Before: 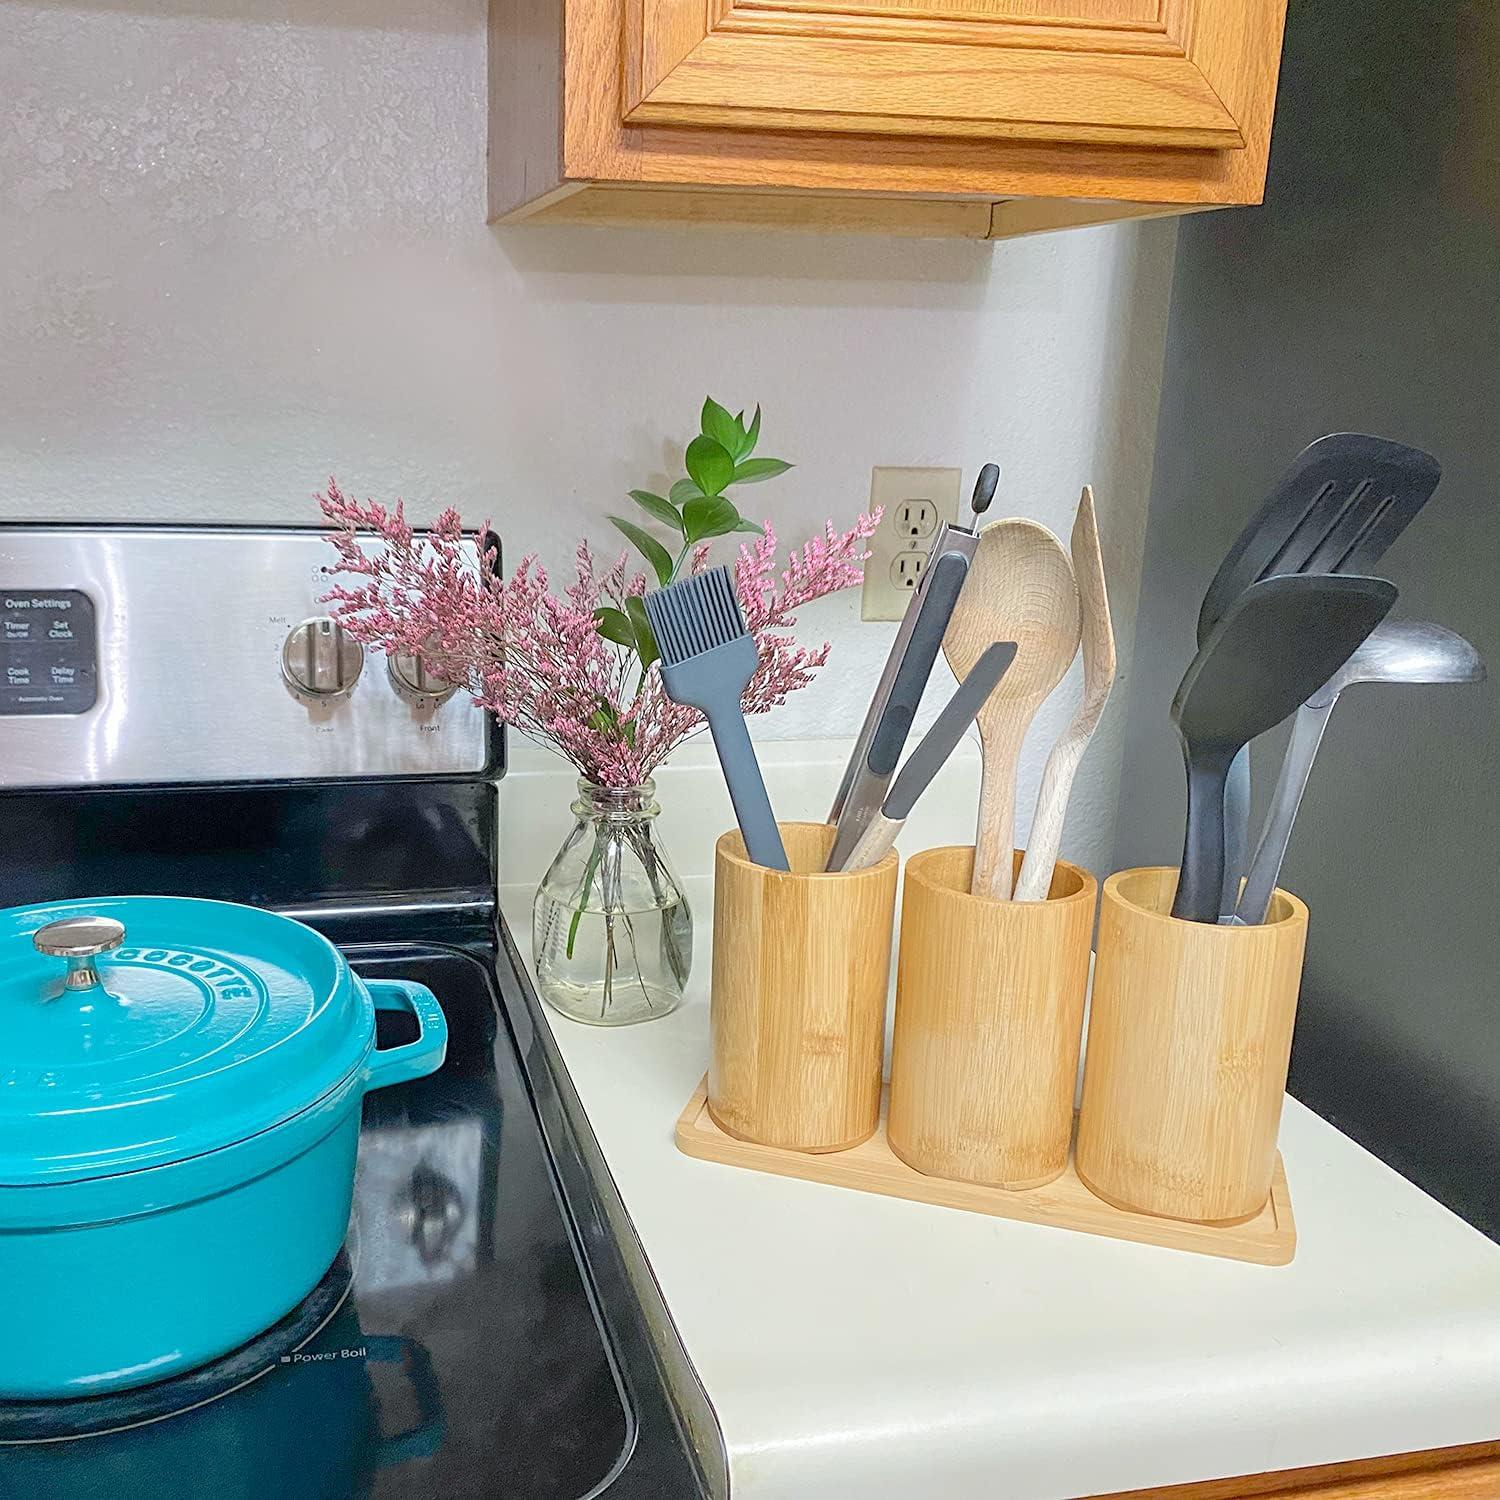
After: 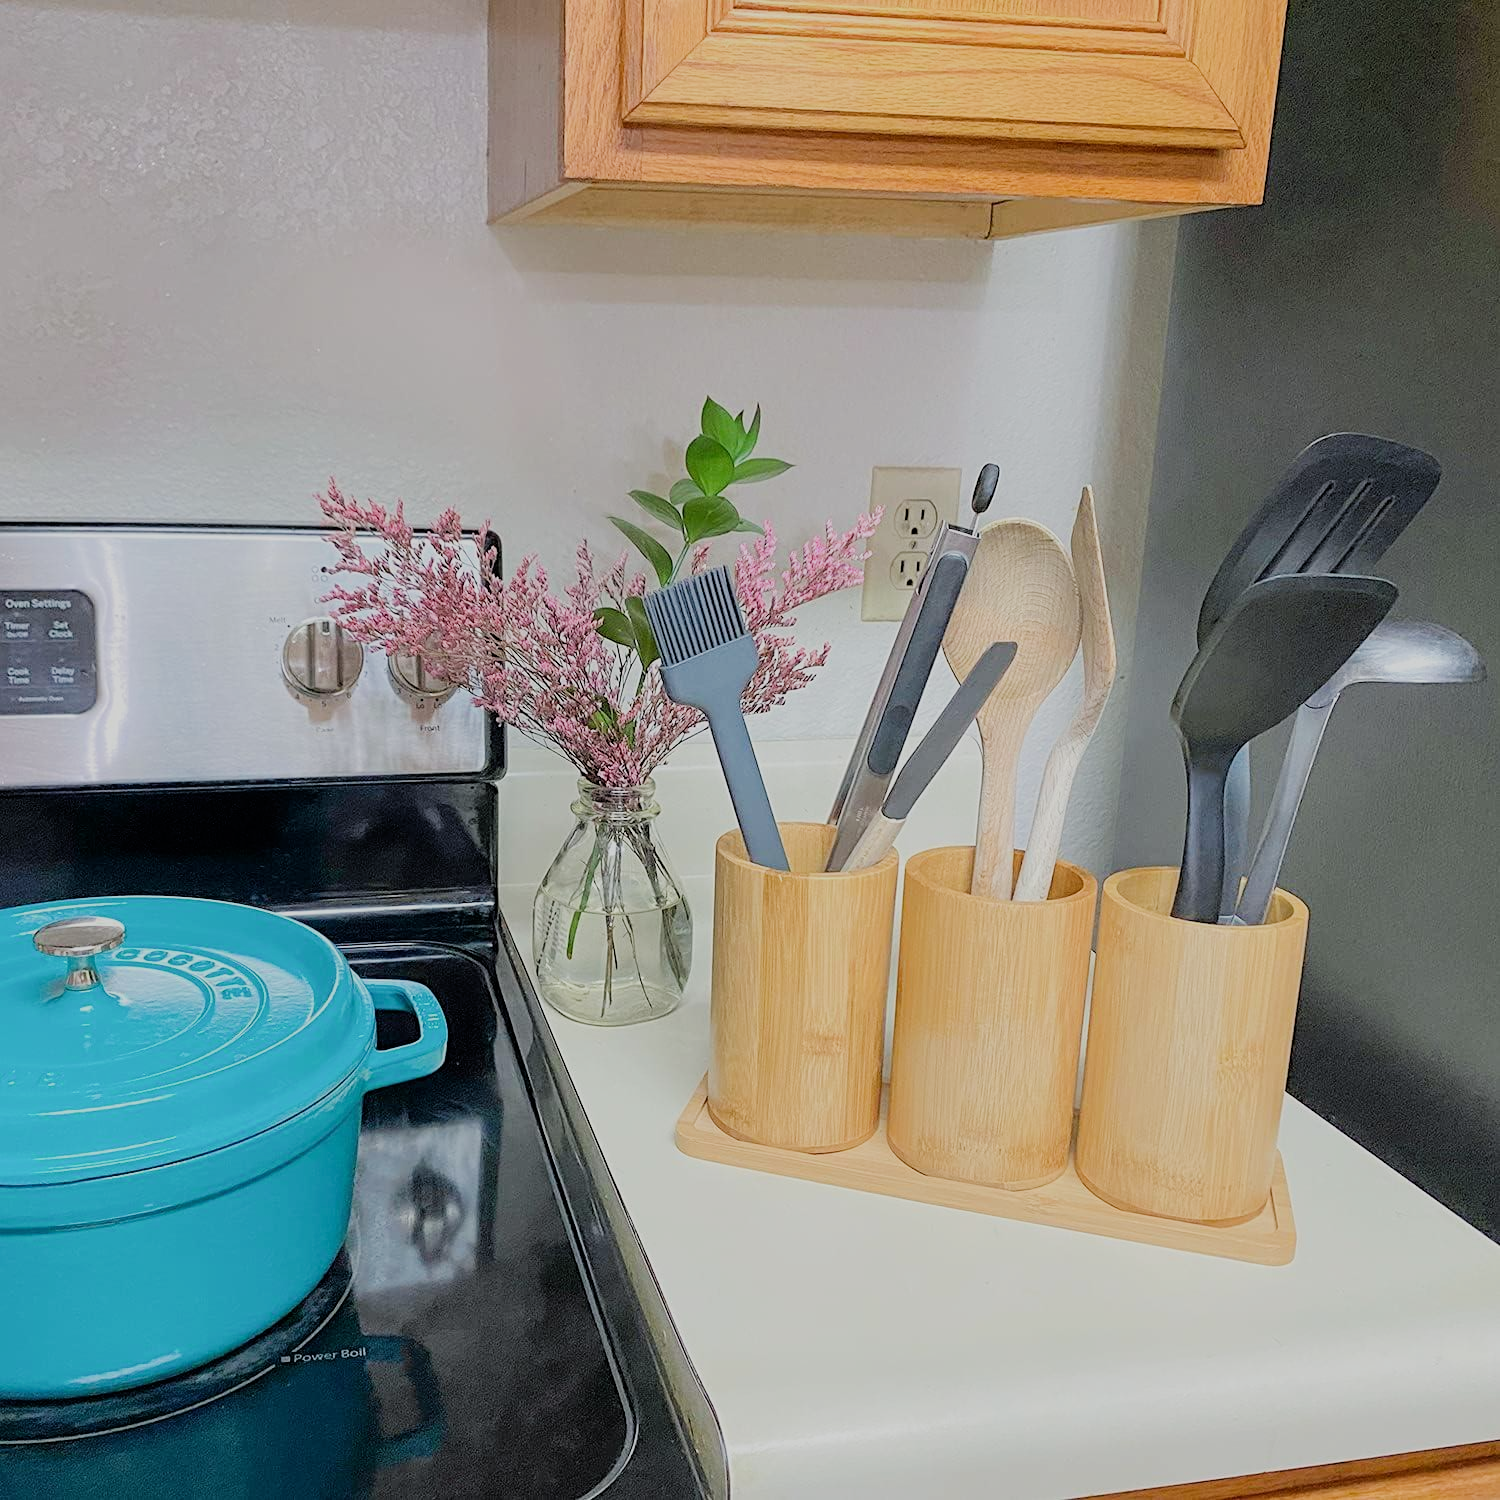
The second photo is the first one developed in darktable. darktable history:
filmic rgb: black relative exposure -8.54 EV, white relative exposure 5.55 EV, threshold 3.06 EV, hardness 3.35, contrast 1.019, enable highlight reconstruction true
